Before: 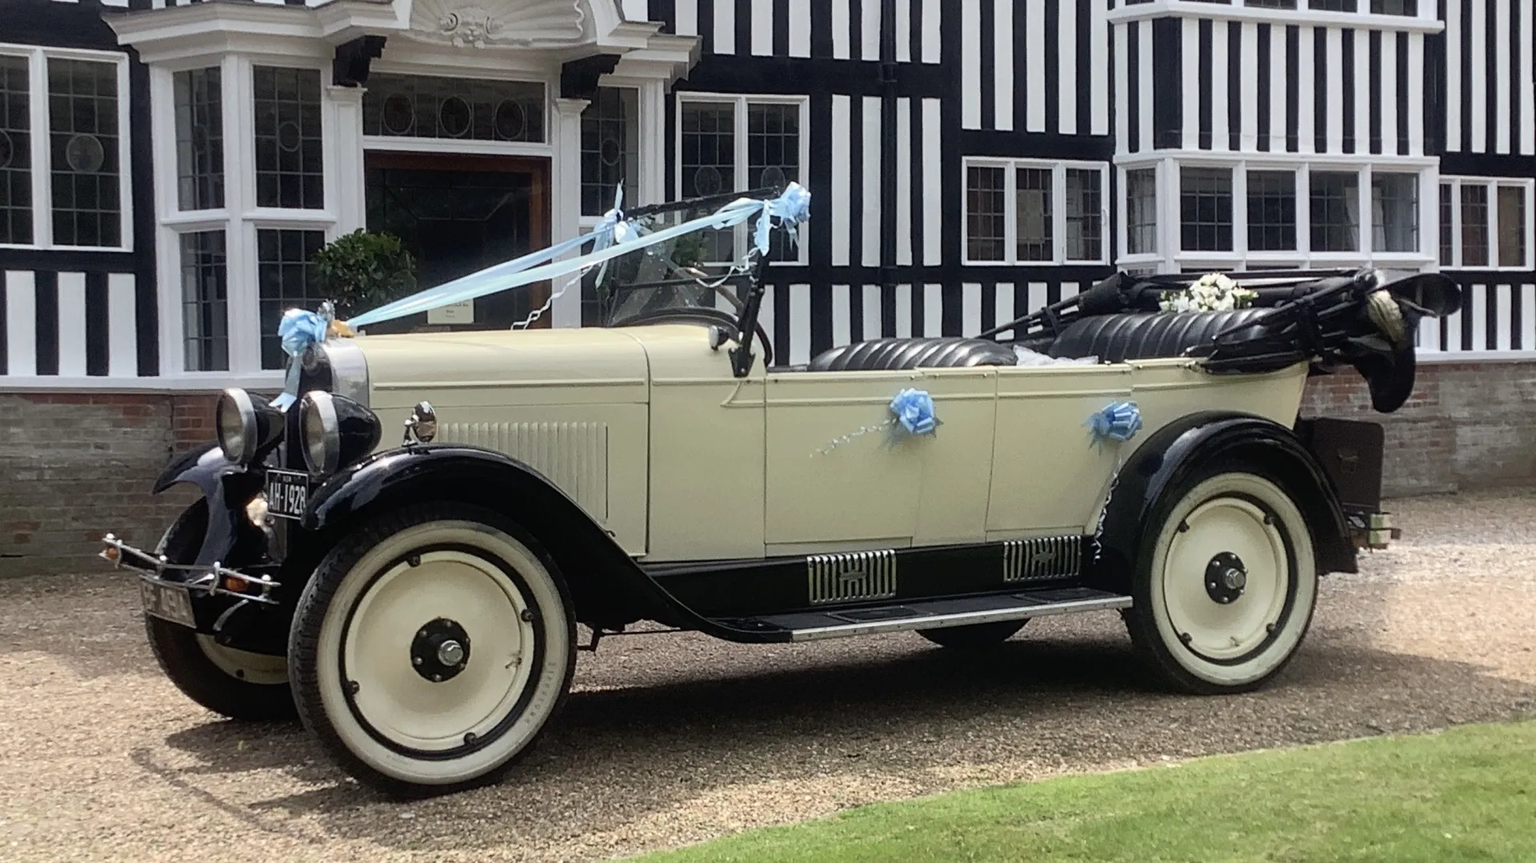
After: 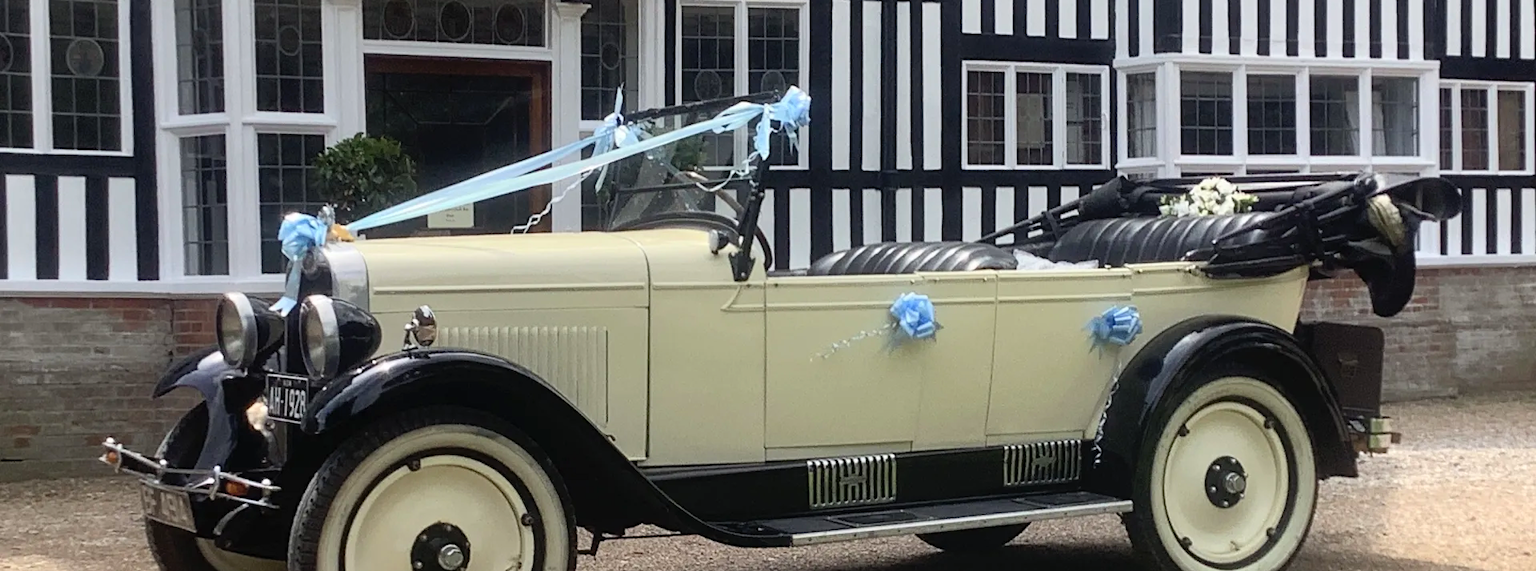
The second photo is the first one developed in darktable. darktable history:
crop: top 11.179%, bottom 22.632%
contrast brightness saturation: contrast 0.07, brightness 0.07, saturation 0.178
